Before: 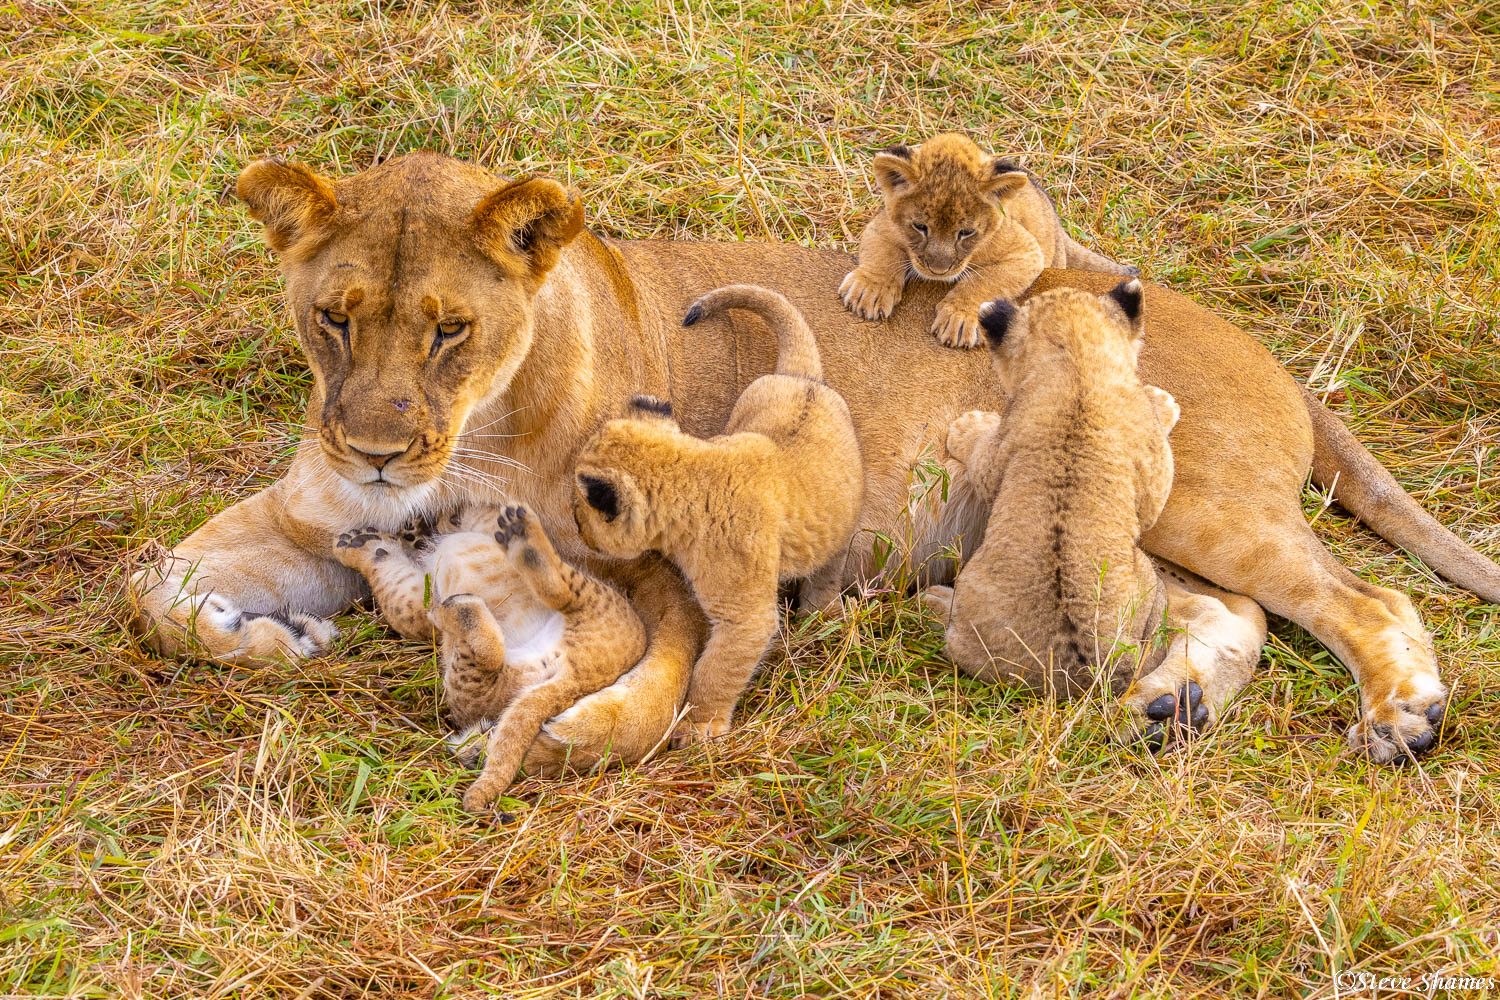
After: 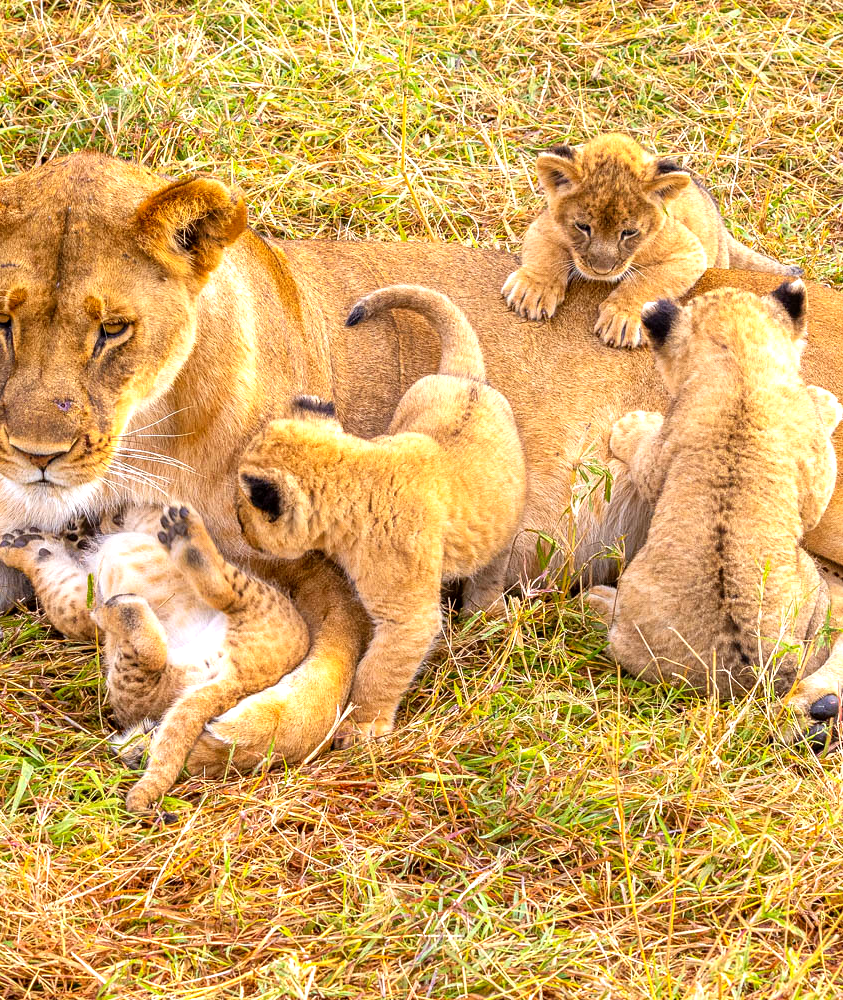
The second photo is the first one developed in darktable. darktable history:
crop and rotate: left 22.516%, right 21.234%
exposure: black level correction 0.031, exposure 0.304 EV
